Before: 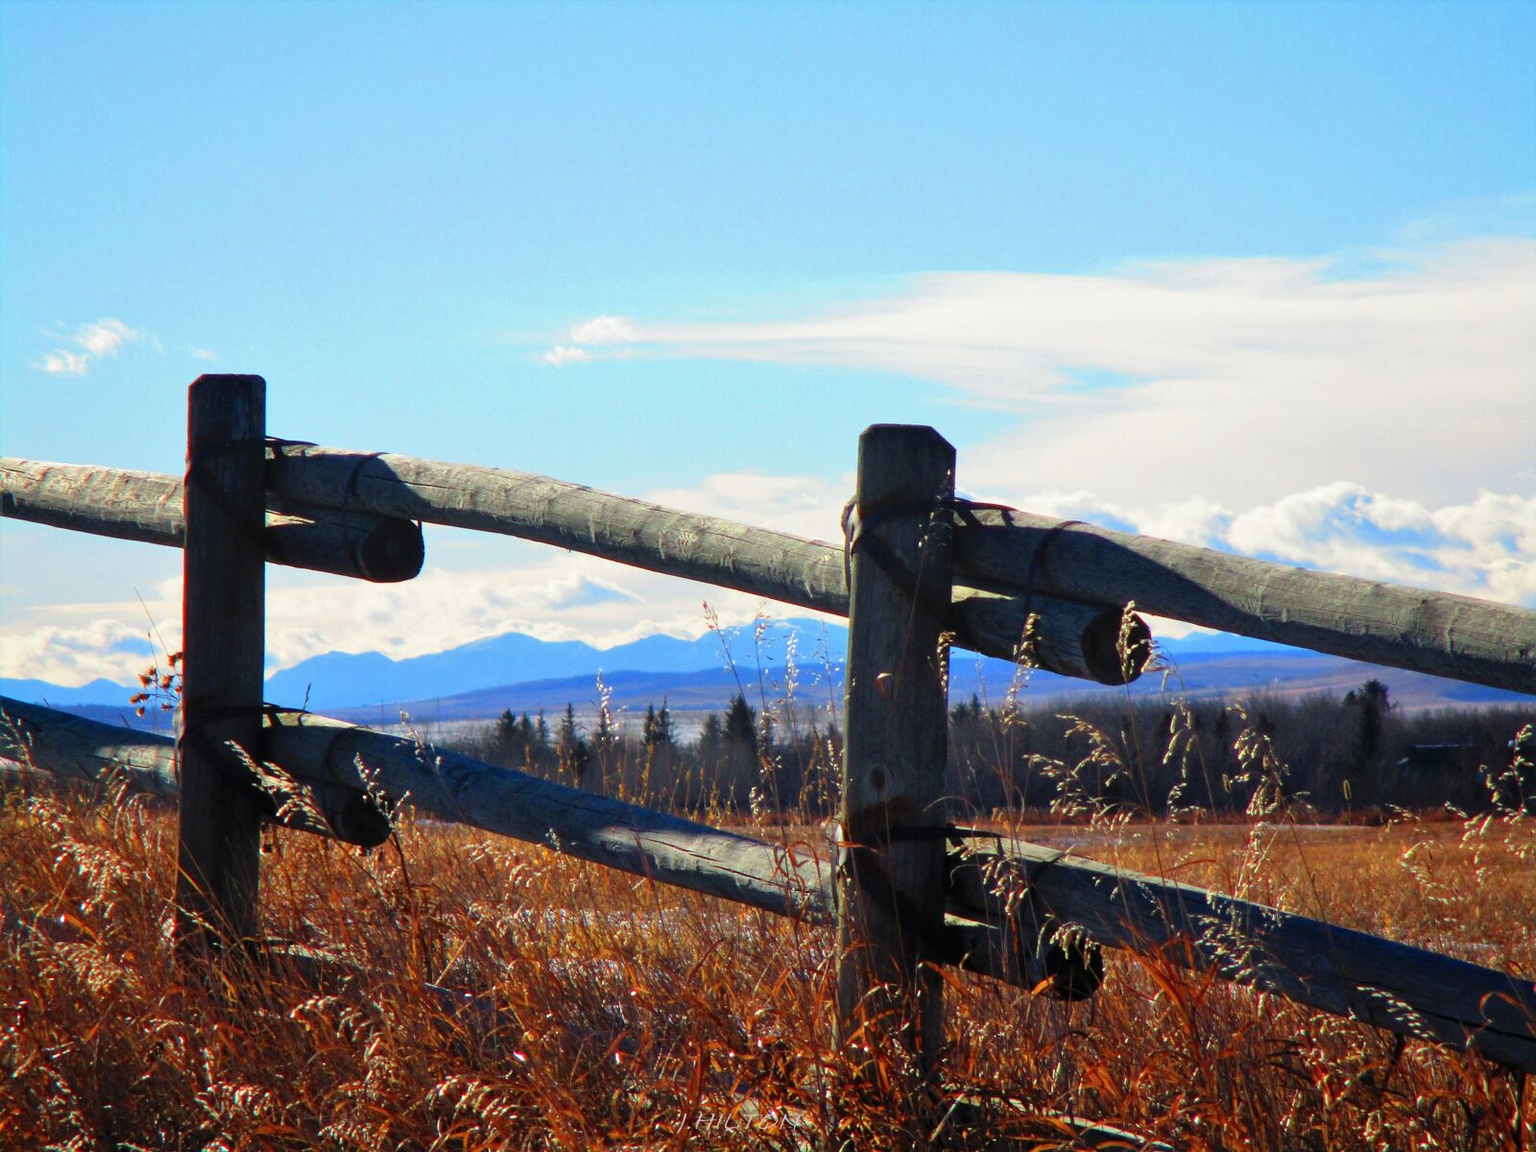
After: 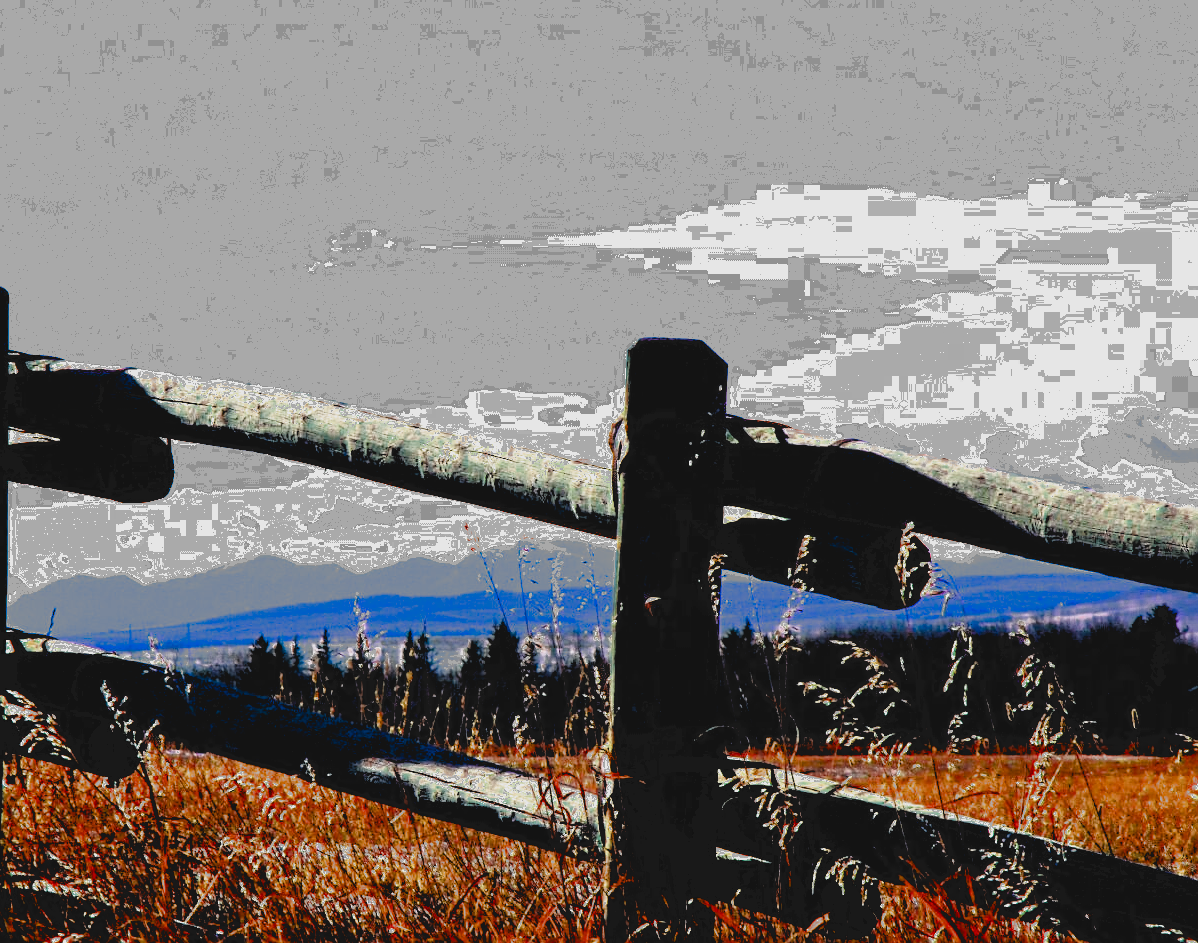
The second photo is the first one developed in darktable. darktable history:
exposure: black level correction 0, exposure 0.702 EV, compensate exposure bias true, compensate highlight preservation false
sharpen: on, module defaults
filmic rgb: black relative exposure -1.11 EV, white relative exposure 2.07 EV, hardness 1.54, contrast 2.249
crop: left 16.776%, top 8.728%, right 8.319%, bottom 12.668%
contrast brightness saturation: contrast -0.177, saturation 0.186
color zones: curves: ch0 [(0, 0.5) (0.125, 0.4) (0.25, 0.5) (0.375, 0.4) (0.5, 0.4) (0.625, 0.35) (0.75, 0.35) (0.875, 0.5)]; ch1 [(0, 0.35) (0.125, 0.45) (0.25, 0.35) (0.375, 0.35) (0.5, 0.35) (0.625, 0.35) (0.75, 0.45) (0.875, 0.35)]; ch2 [(0, 0.6) (0.125, 0.5) (0.25, 0.5) (0.375, 0.6) (0.5, 0.6) (0.625, 0.5) (0.75, 0.5) (0.875, 0.5)], process mode strong
color balance rgb: global offset › luminance -0.865%, linear chroma grading › shadows -8.396%, linear chroma grading › global chroma 9.96%, perceptual saturation grading › global saturation 20%, perceptual saturation grading › highlights -25.032%, perceptual saturation grading › shadows 49.255%, global vibrance 9.531%
haze removal: compatibility mode true, adaptive false
